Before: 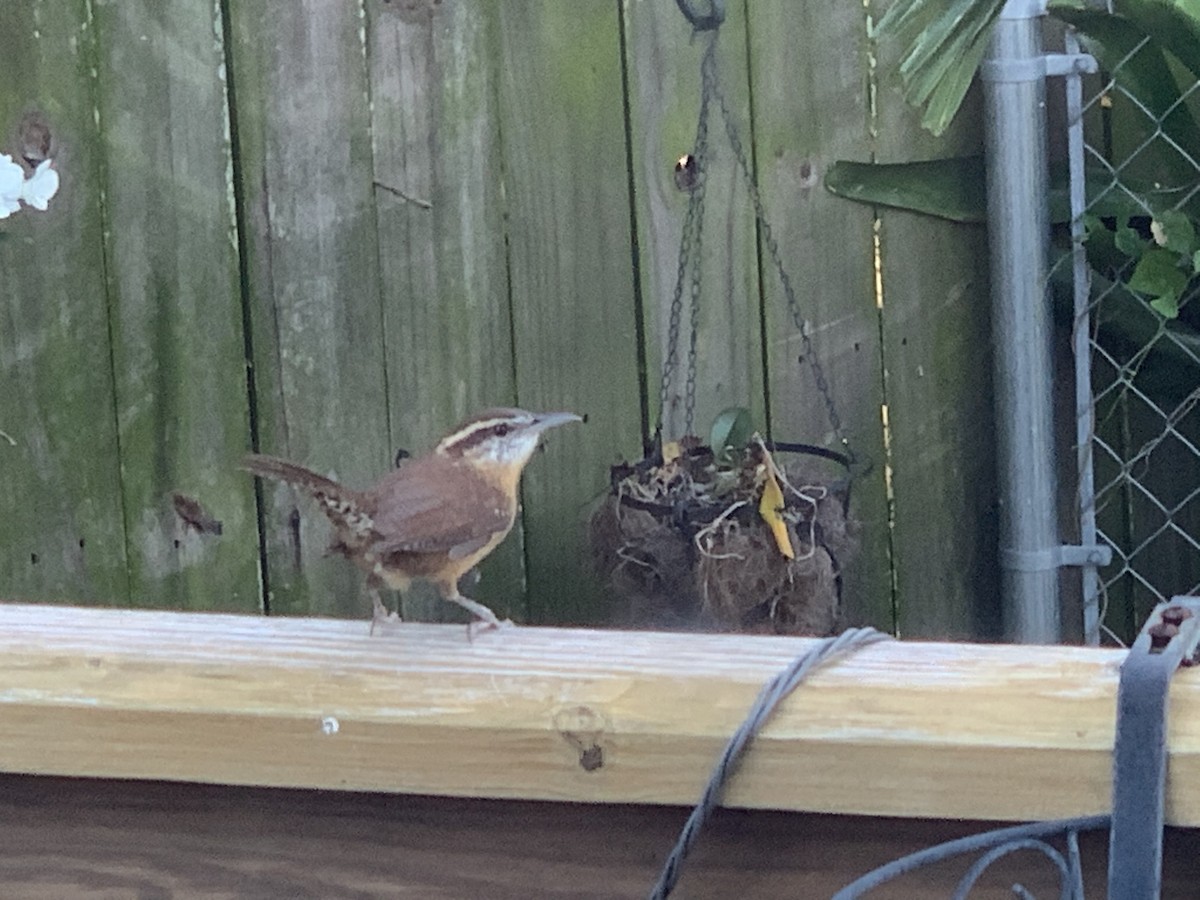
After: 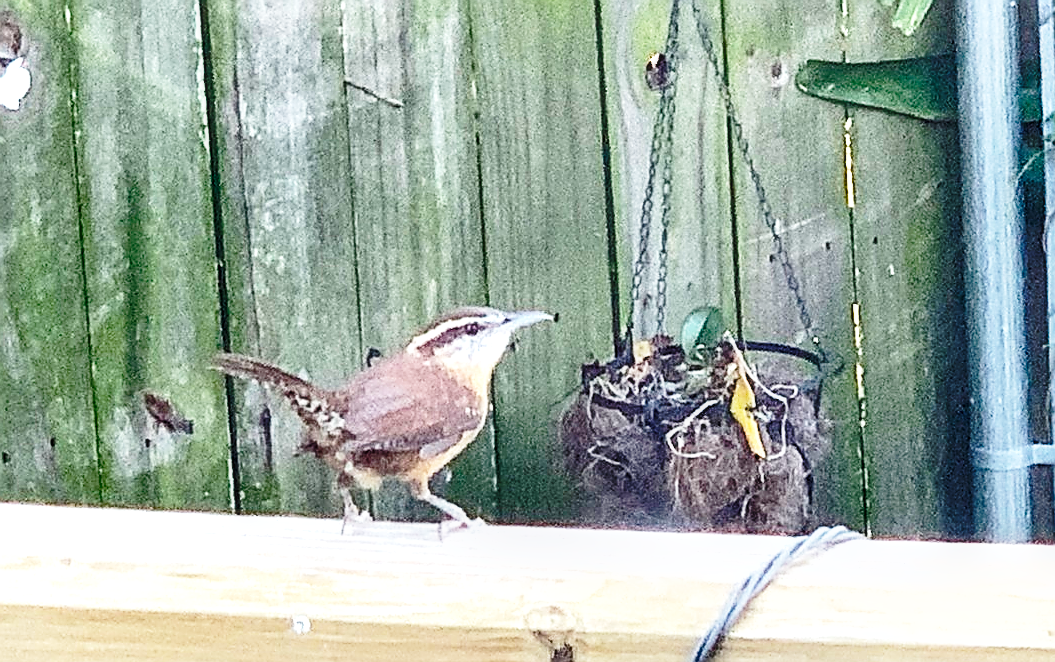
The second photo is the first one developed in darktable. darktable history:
exposure: black level correction 0, exposure 0.5 EV, compensate highlight preservation false
base curve: curves: ch0 [(0, 0) (0.032, 0.037) (0.105, 0.228) (0.435, 0.76) (0.856, 0.983) (1, 1)], preserve colors none
shadows and highlights: low approximation 0.01, soften with gaussian
local contrast: on, module defaults
sharpen: radius 1.4, amount 1.25, threshold 0.7
tone equalizer: -8 EV -0.417 EV, -7 EV -0.389 EV, -6 EV -0.333 EV, -5 EV -0.222 EV, -3 EV 0.222 EV, -2 EV 0.333 EV, -1 EV 0.389 EV, +0 EV 0.417 EV, edges refinement/feathering 500, mask exposure compensation -1.57 EV, preserve details no
color balance: output saturation 120%
crop and rotate: left 2.425%, top 11.305%, right 9.6%, bottom 15.08%
